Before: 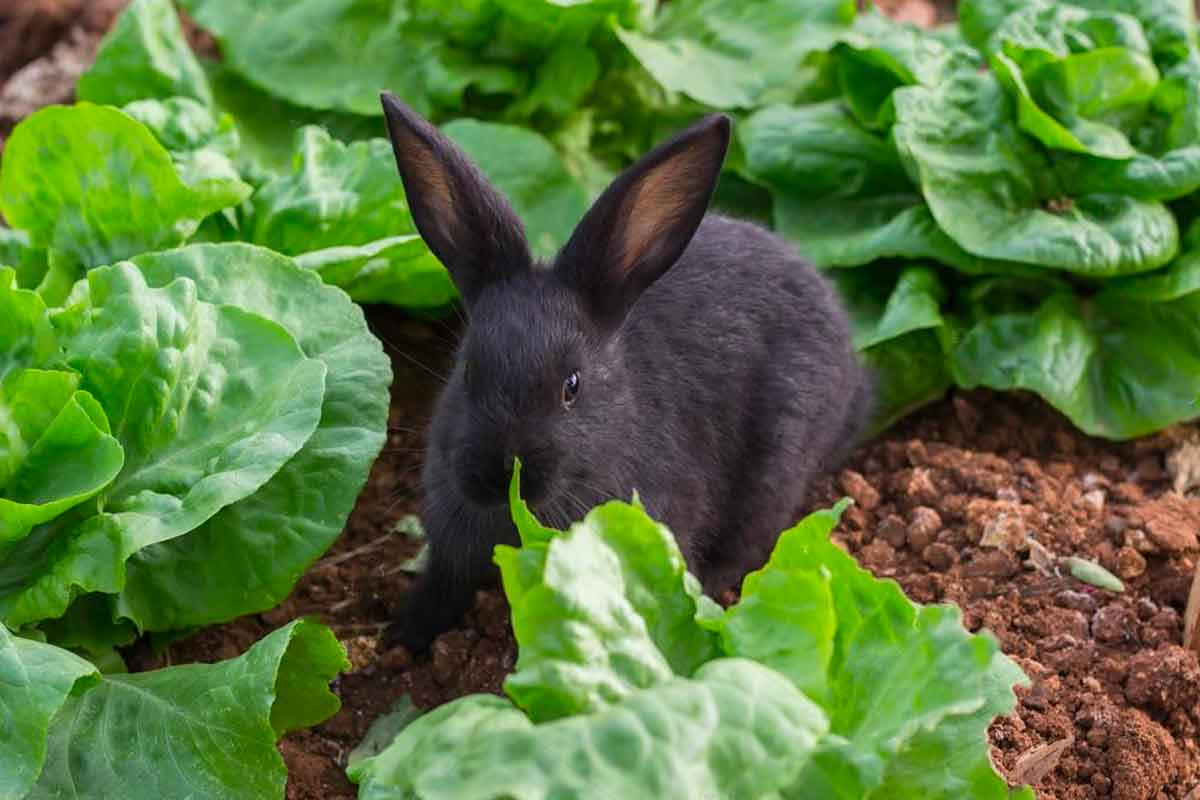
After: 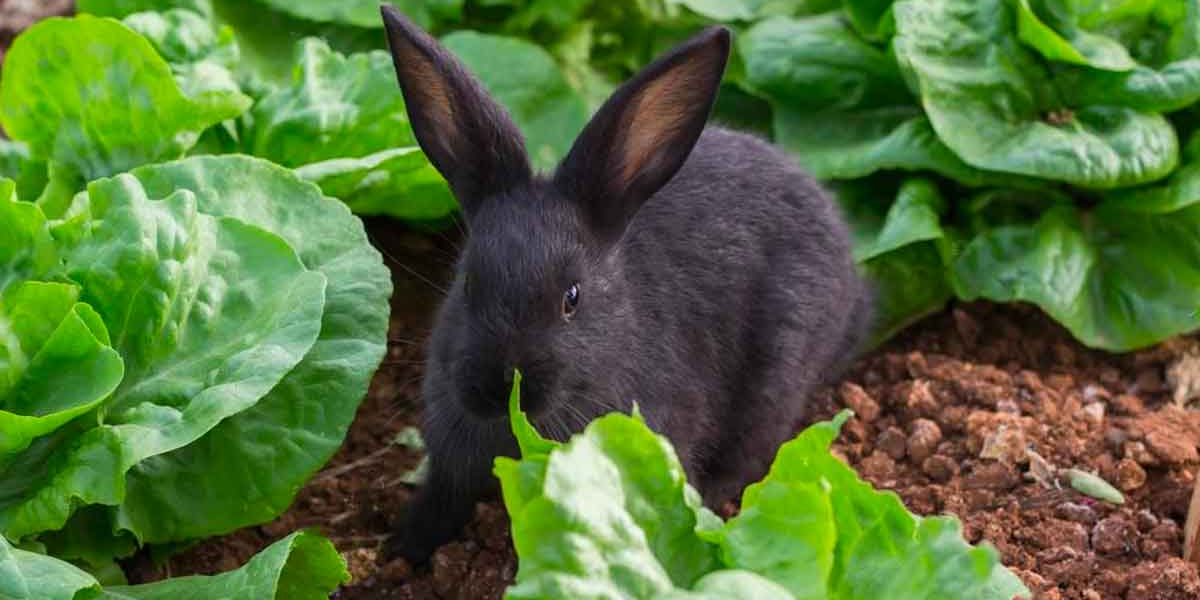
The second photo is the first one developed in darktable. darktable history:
crop: top 11.038%, bottom 13.962%
exposure: compensate exposure bias true, compensate highlight preservation false
